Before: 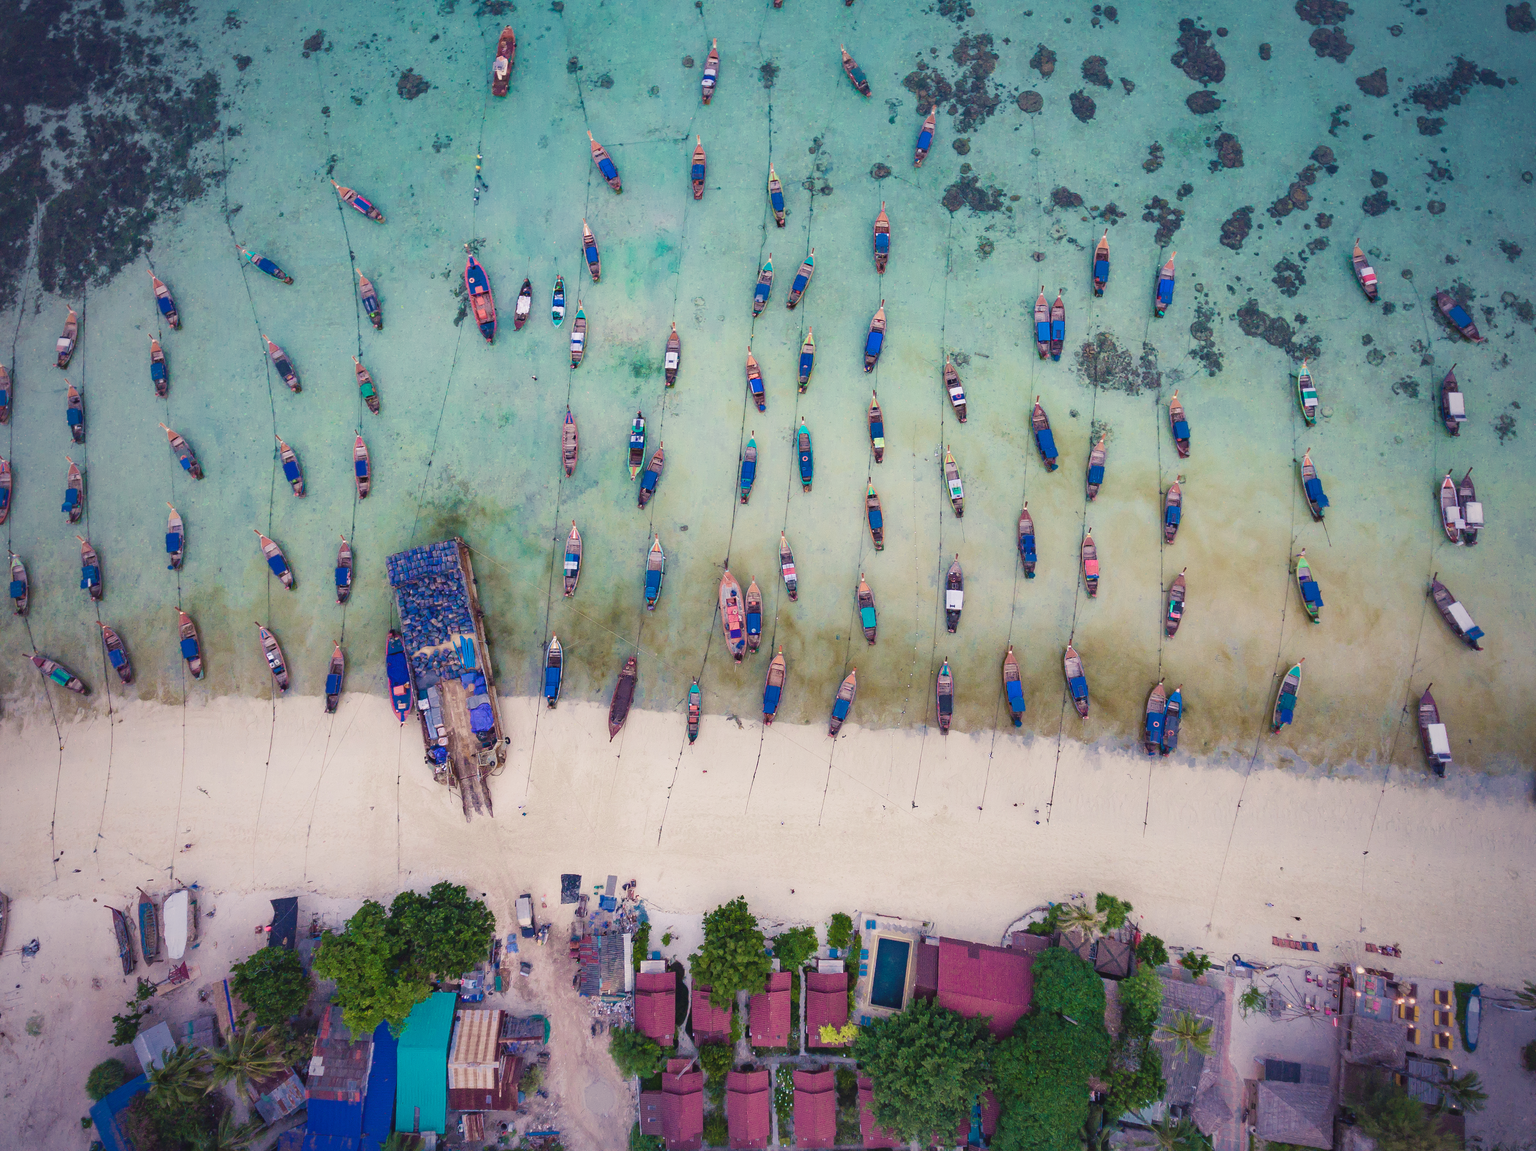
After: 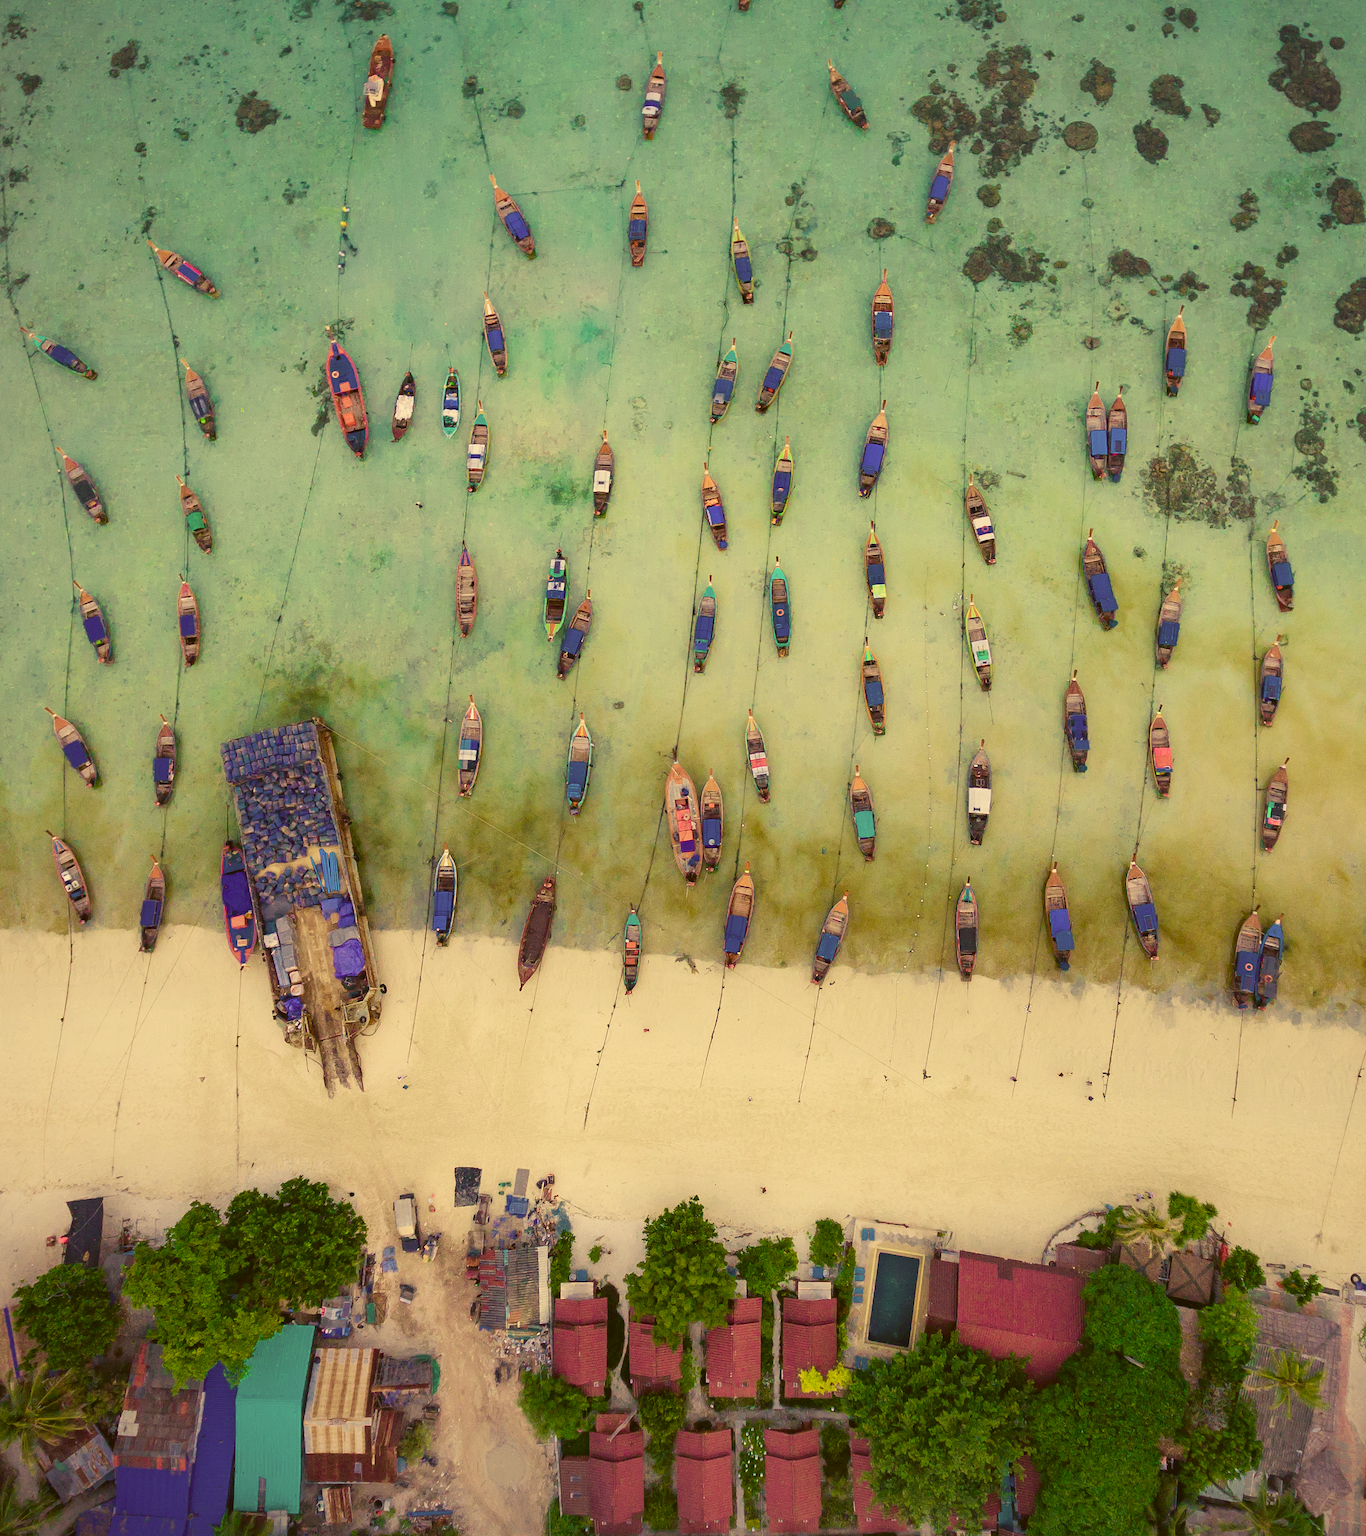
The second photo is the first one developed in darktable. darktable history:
color correction: highlights a* 0.162, highlights b* 29.53, shadows a* -0.162, shadows b* 21.09
crop and rotate: left 14.385%, right 18.948%
